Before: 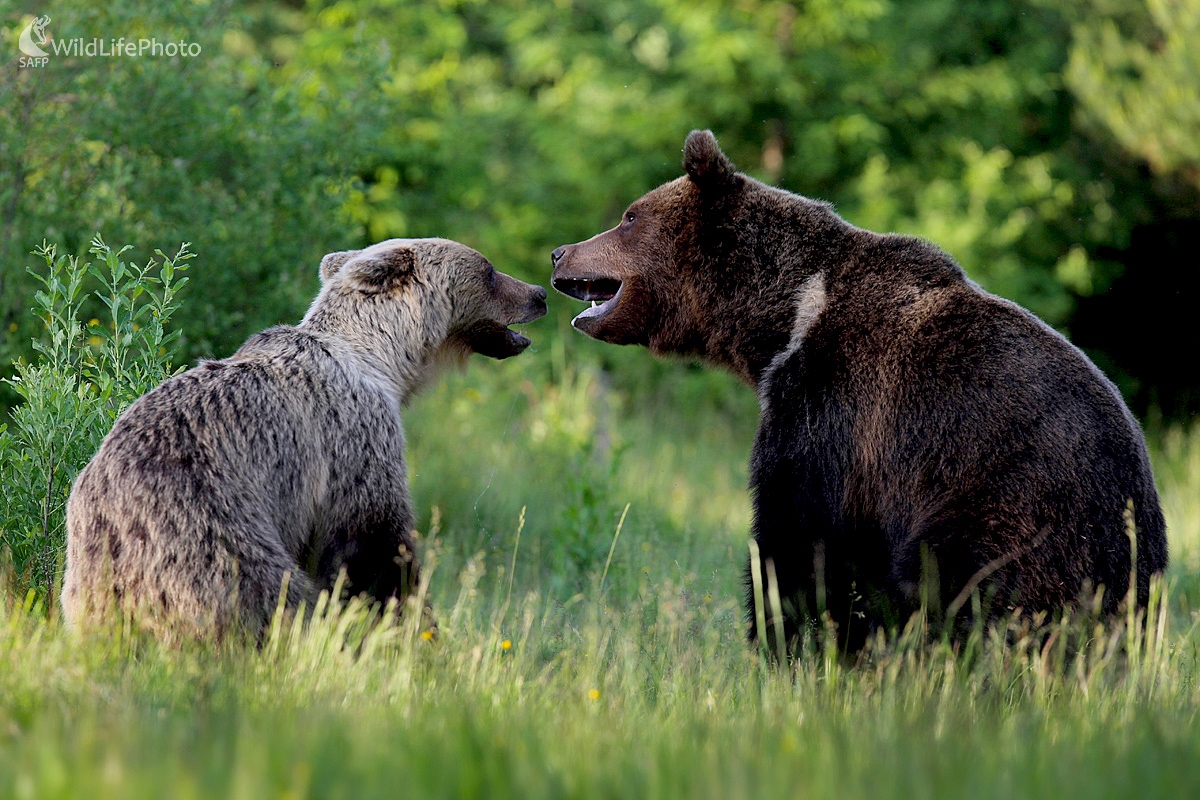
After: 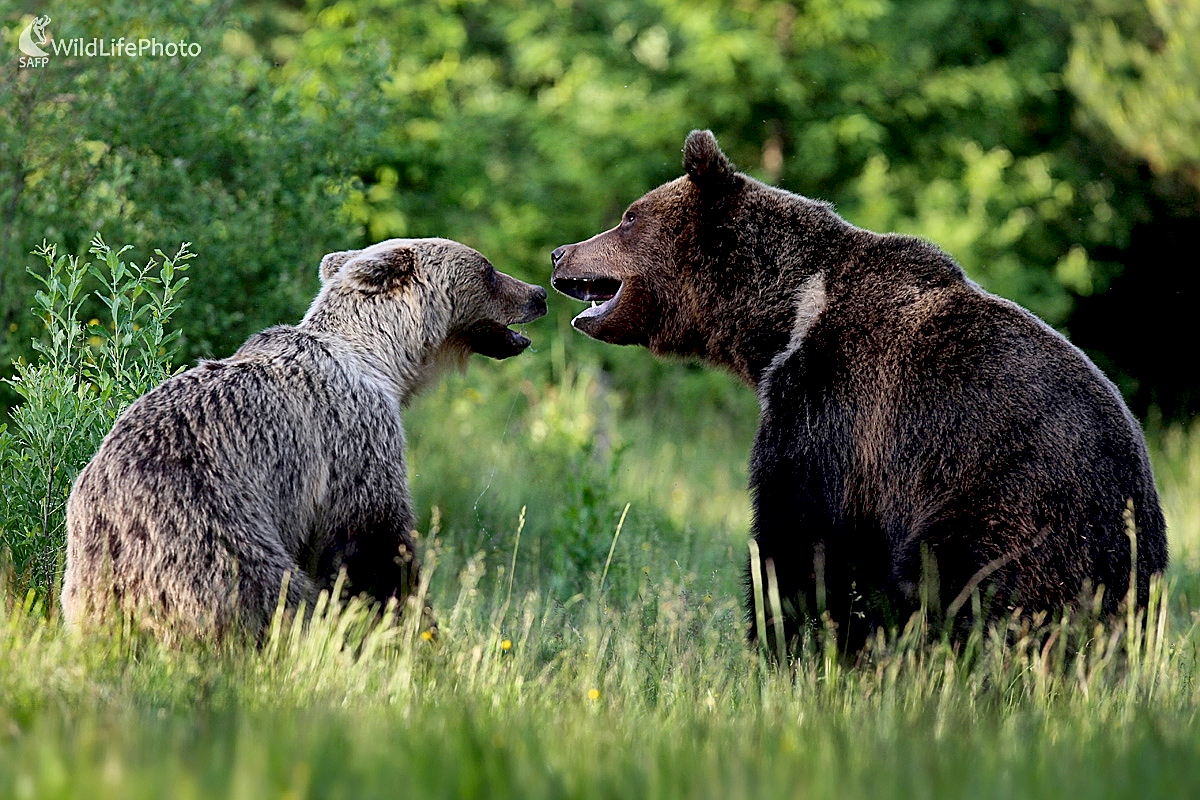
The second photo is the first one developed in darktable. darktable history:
local contrast: mode bilateral grid, contrast 20, coarseness 50, detail 159%, midtone range 0.2
sharpen: on, module defaults
